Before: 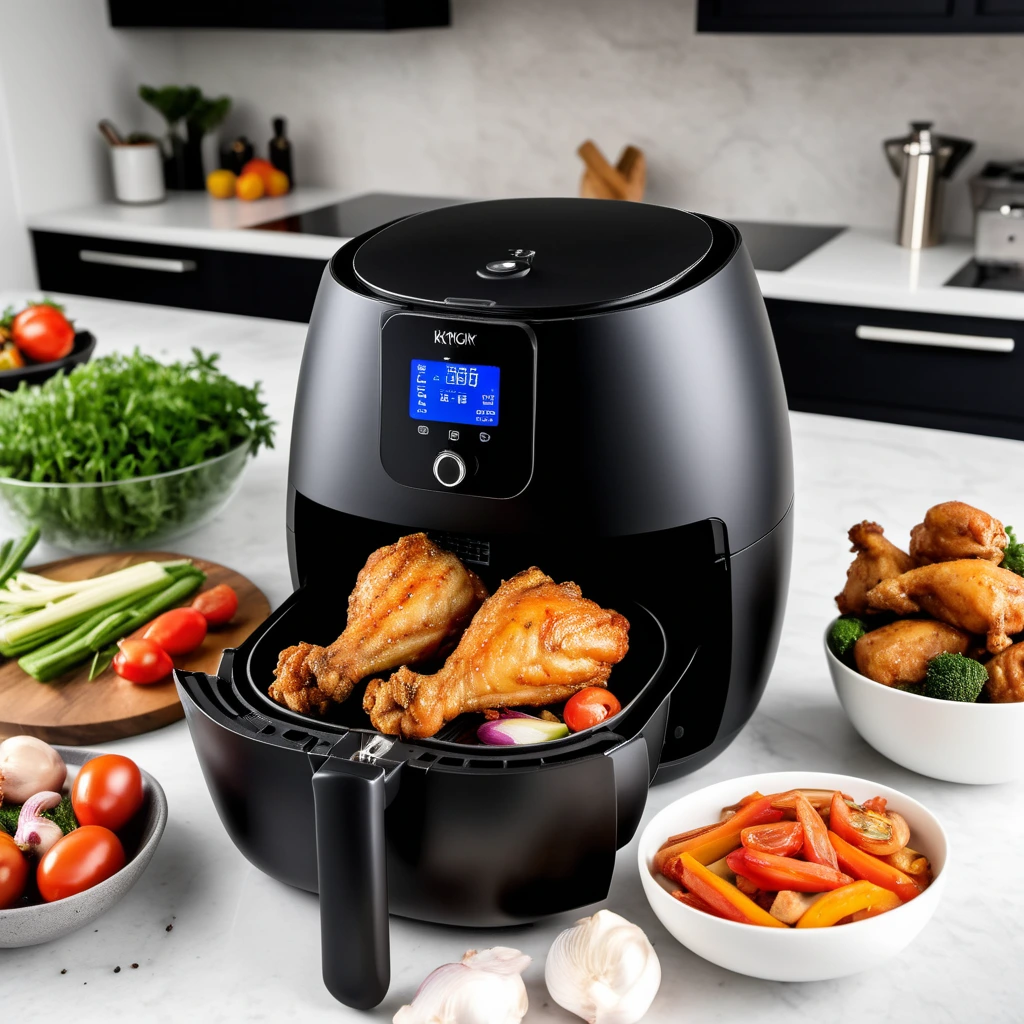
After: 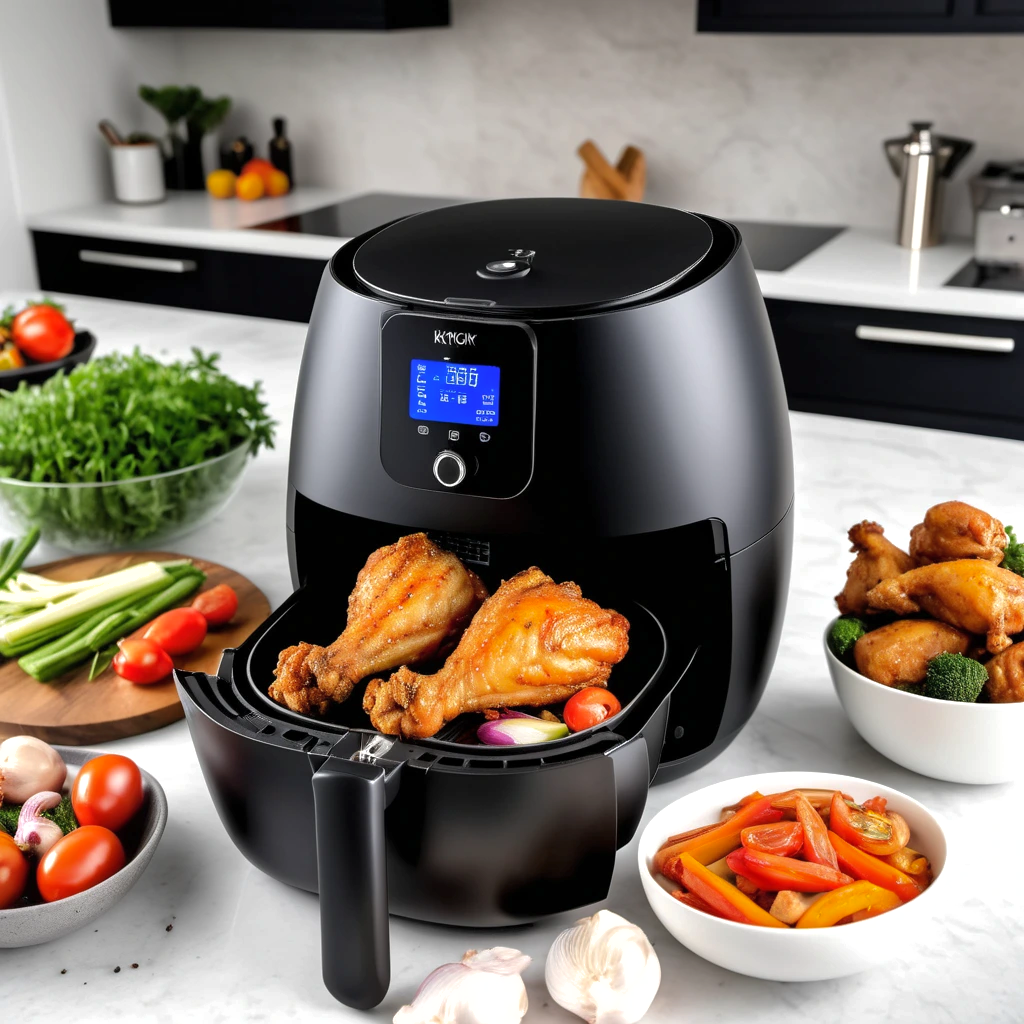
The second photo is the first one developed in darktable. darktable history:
exposure: exposure 0.203 EV, compensate highlight preservation false
shadows and highlights: shadows 29.94
